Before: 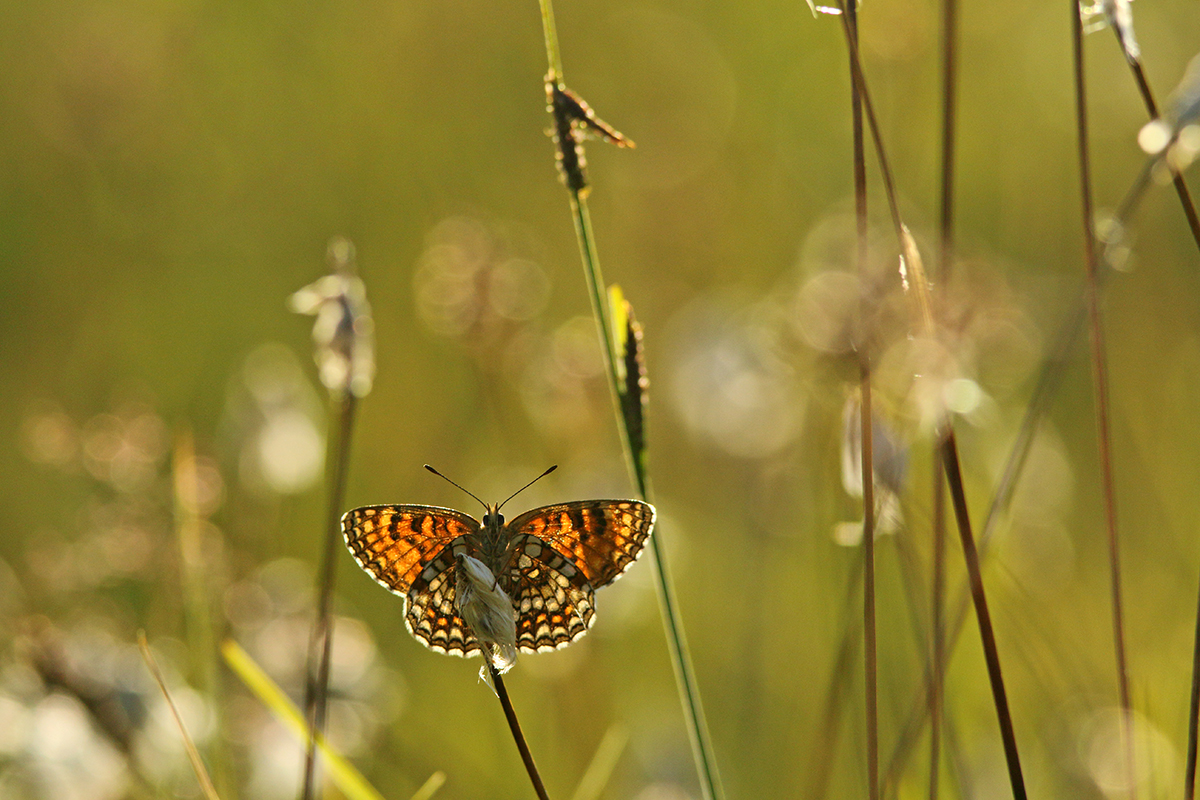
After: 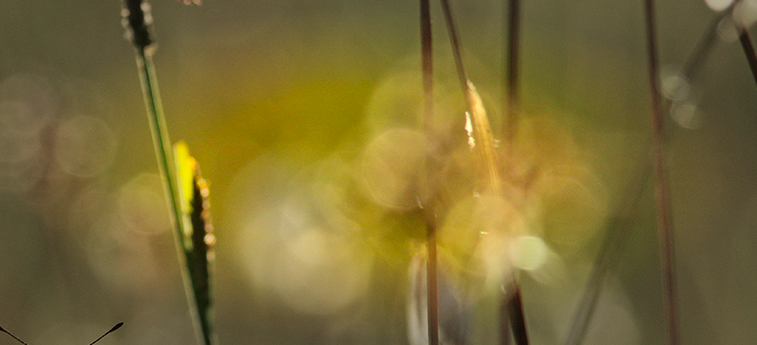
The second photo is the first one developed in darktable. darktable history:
vignetting: fall-off start 47.45%, automatic ratio true, width/height ratio 1.297
contrast brightness saturation: contrast 0.092, saturation 0.268
crop: left 36.197%, top 17.912%, right 0.684%, bottom 38.88%
color correction: highlights b* 3.03
